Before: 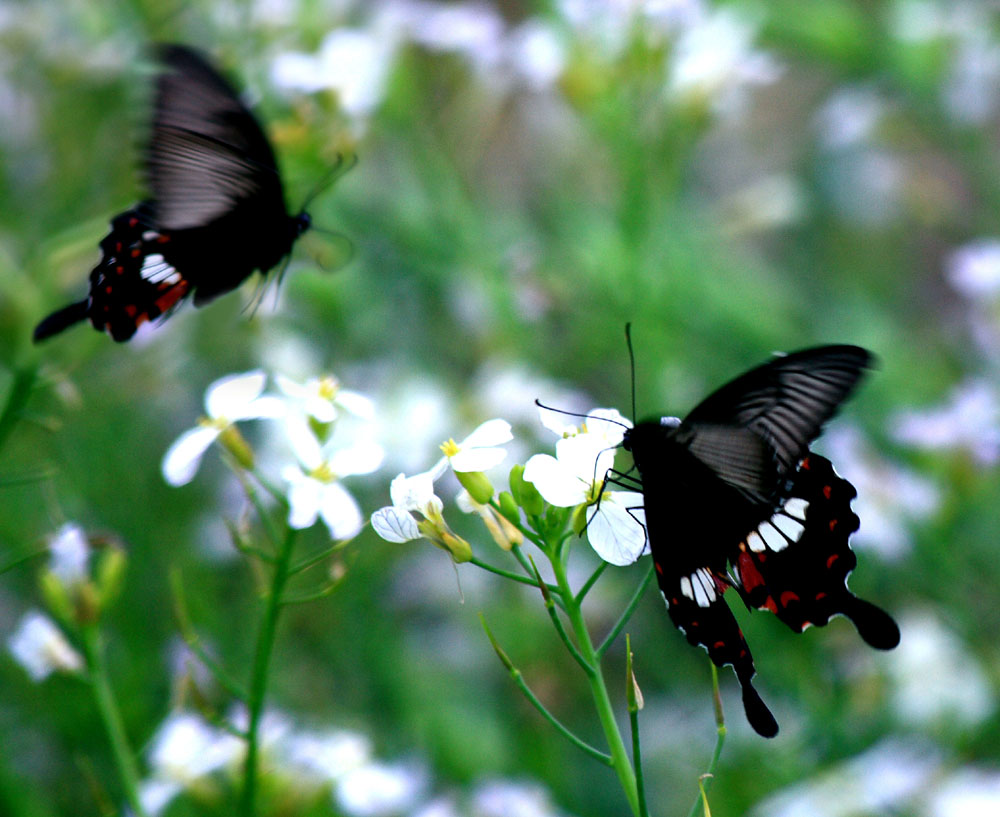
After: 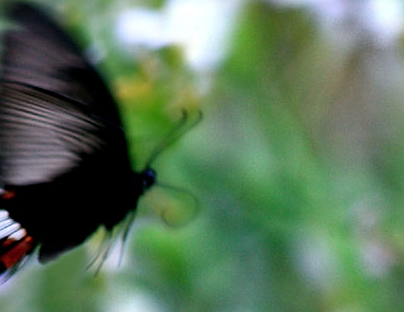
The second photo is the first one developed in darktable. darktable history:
shadows and highlights: soften with gaussian
sharpen: on, module defaults
crop: left 15.531%, top 5.432%, right 44.067%, bottom 56.292%
